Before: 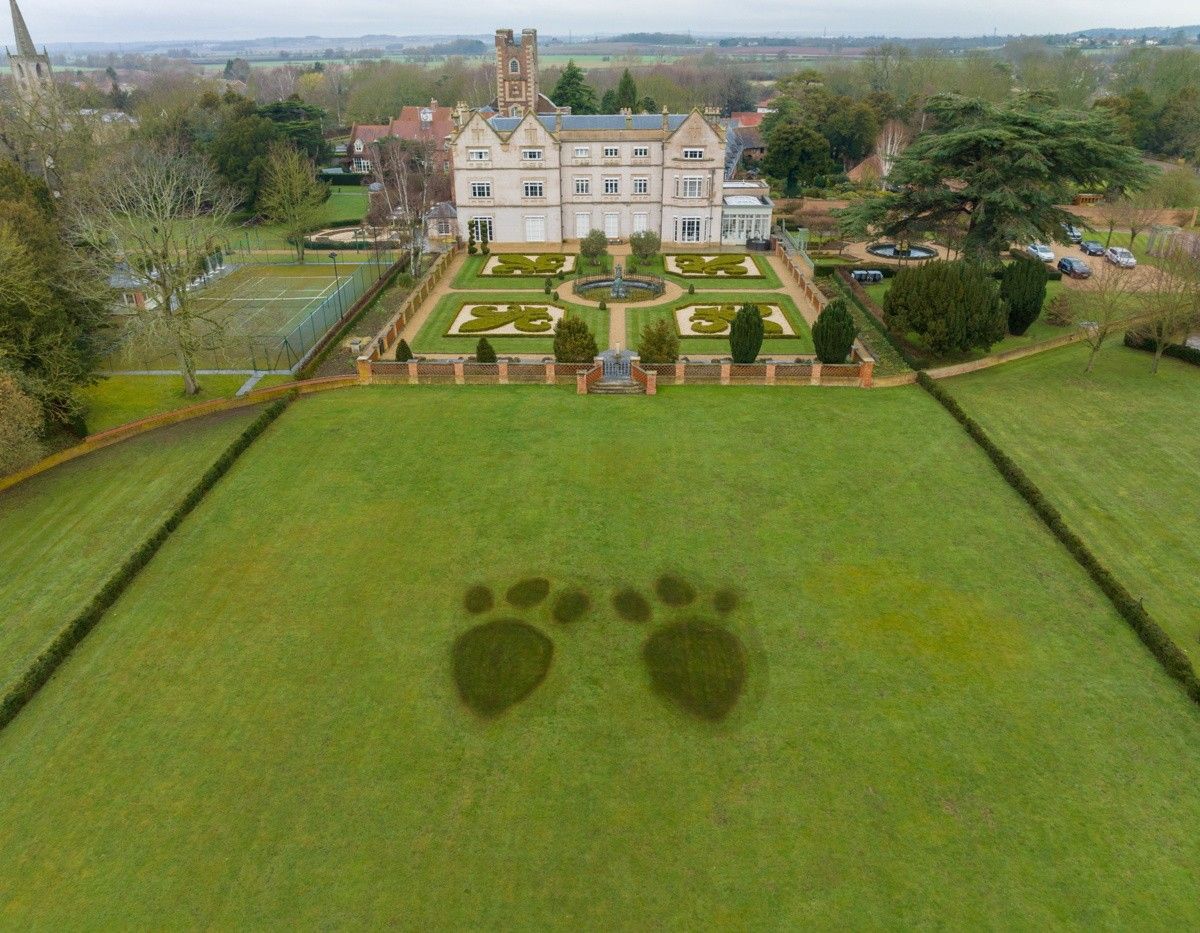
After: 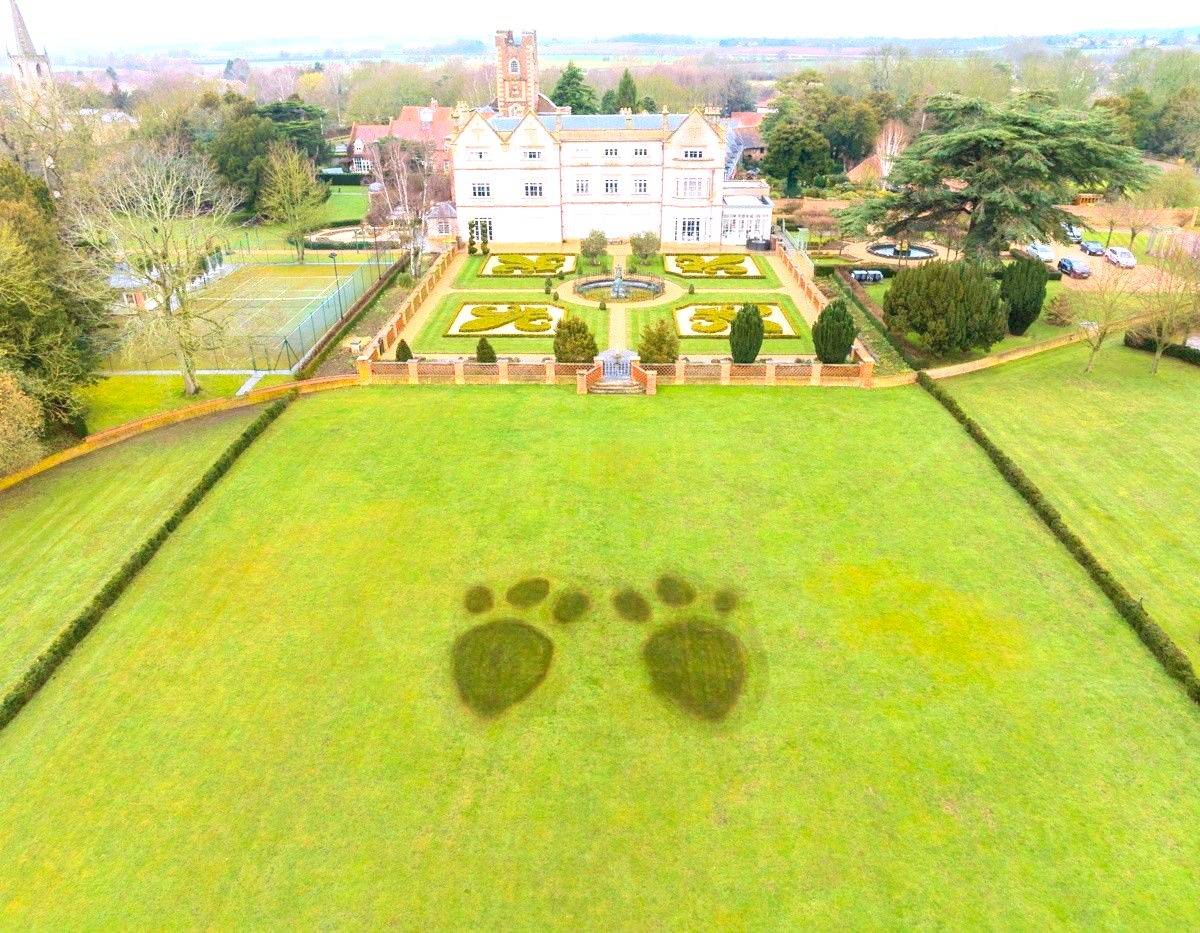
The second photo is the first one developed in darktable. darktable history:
exposure: black level correction 0, exposure 1.2 EV, compensate highlight preservation false
white balance: red 1.05, blue 1.072
contrast brightness saturation: contrast 0.2, brightness 0.16, saturation 0.22
